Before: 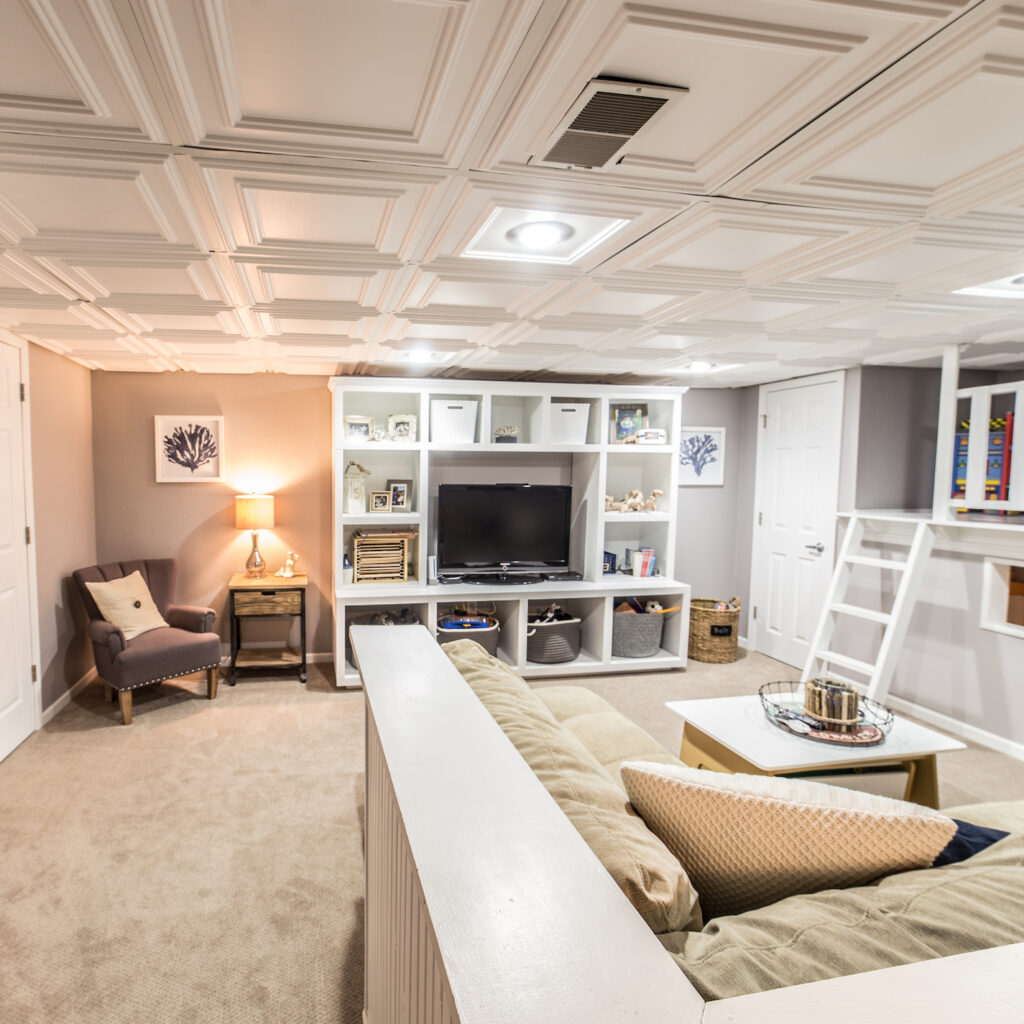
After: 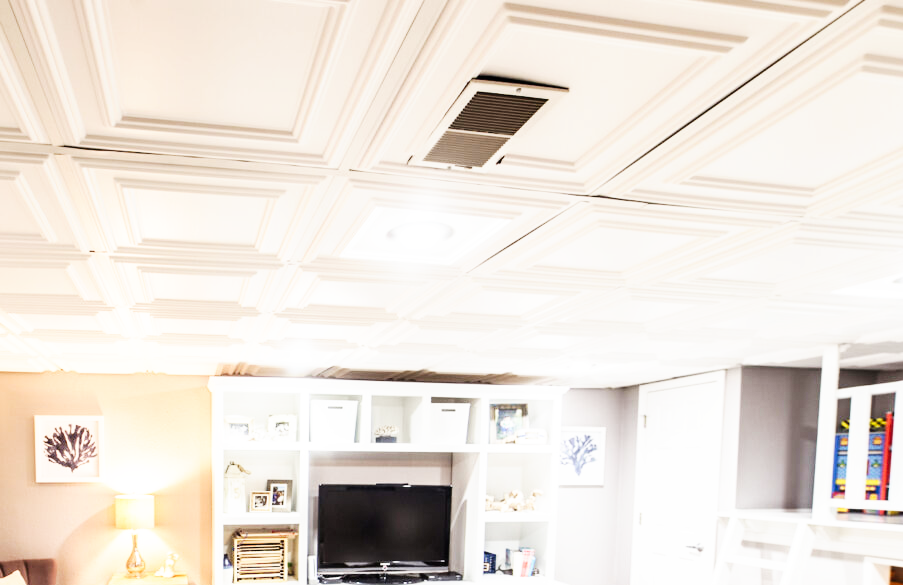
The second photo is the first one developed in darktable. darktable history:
base curve: curves: ch0 [(0, 0) (0.007, 0.004) (0.027, 0.03) (0.046, 0.07) (0.207, 0.54) (0.442, 0.872) (0.673, 0.972) (1, 1)], preserve colors none
contrast brightness saturation: saturation -0.05
crop and rotate: left 11.812%, bottom 42.776%
